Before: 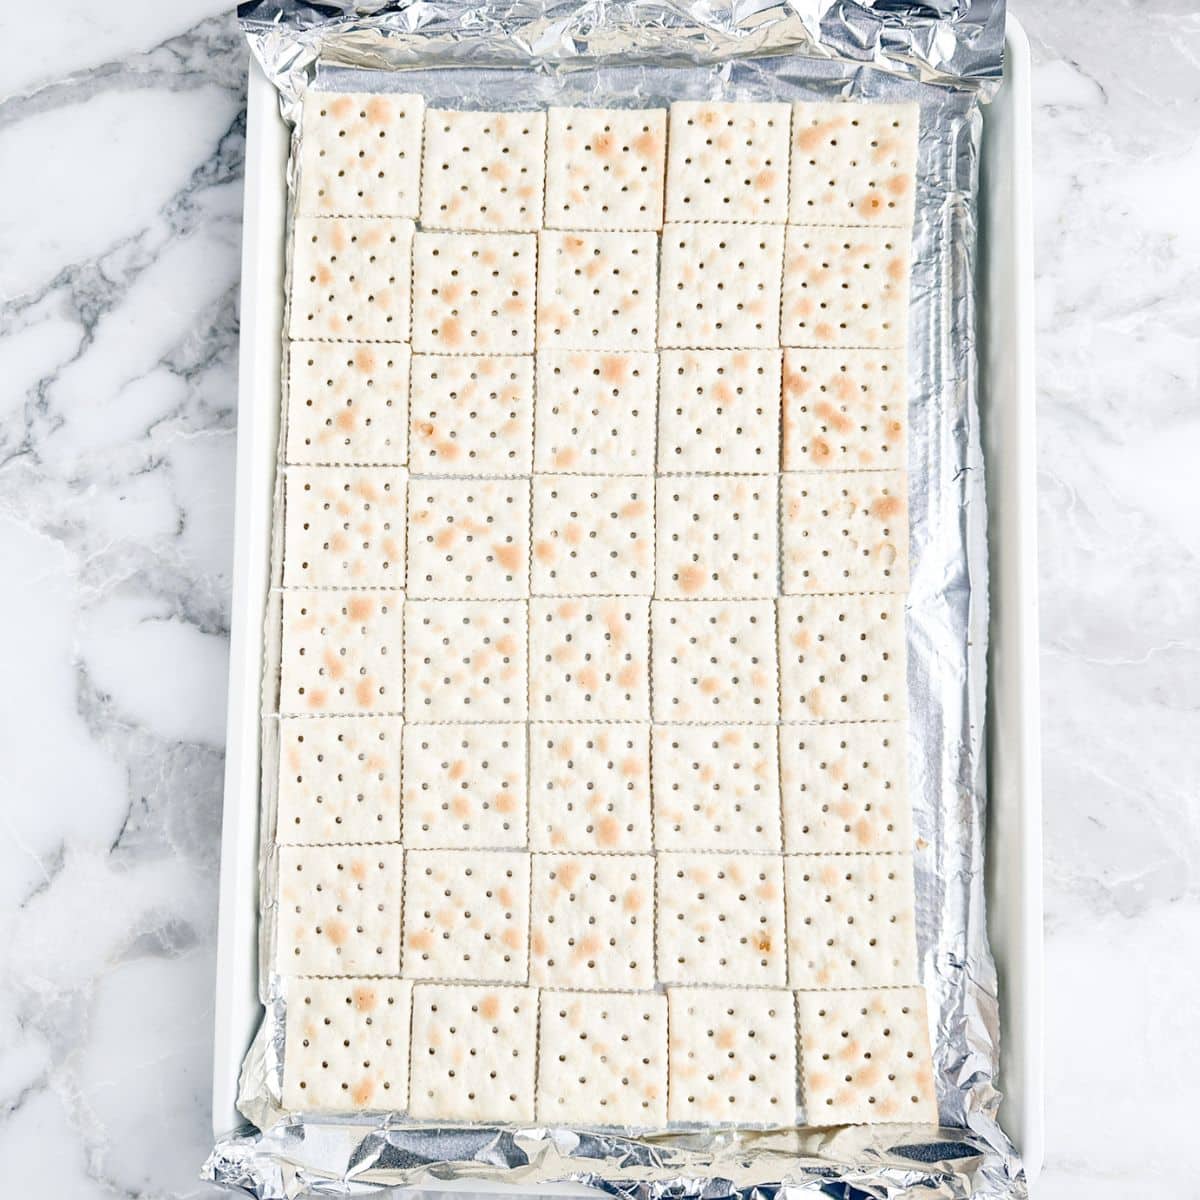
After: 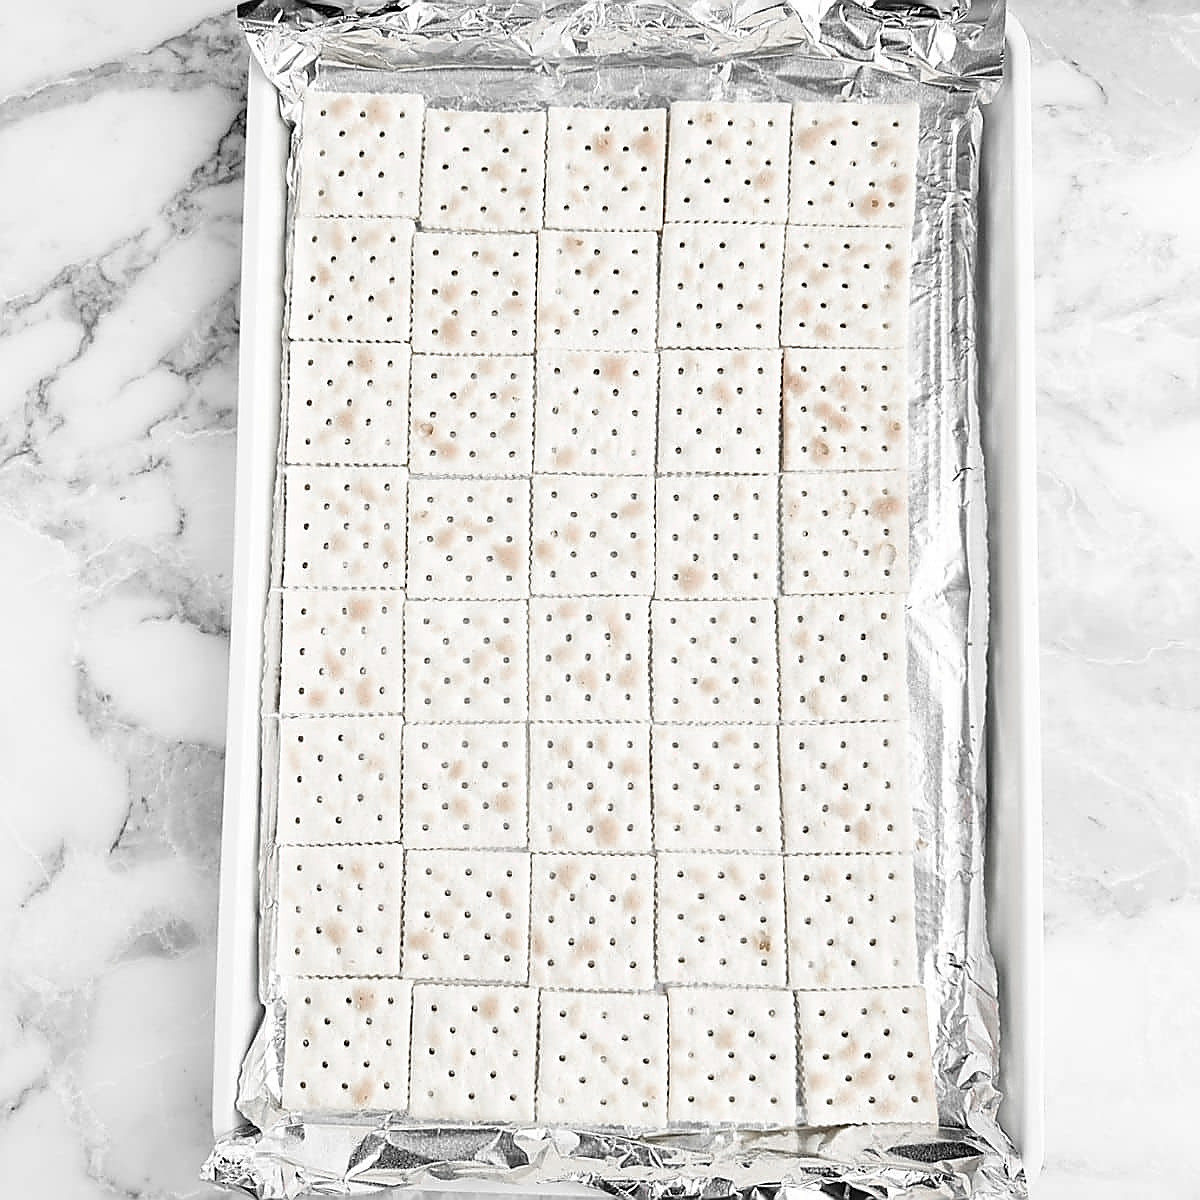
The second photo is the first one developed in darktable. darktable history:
sharpen: radius 1.4, amount 1.25, threshold 0.7
color zones: curves: ch1 [(0, 0.831) (0.08, 0.771) (0.157, 0.268) (0.241, 0.207) (0.562, -0.005) (0.714, -0.013) (0.876, 0.01) (1, 0.831)]
